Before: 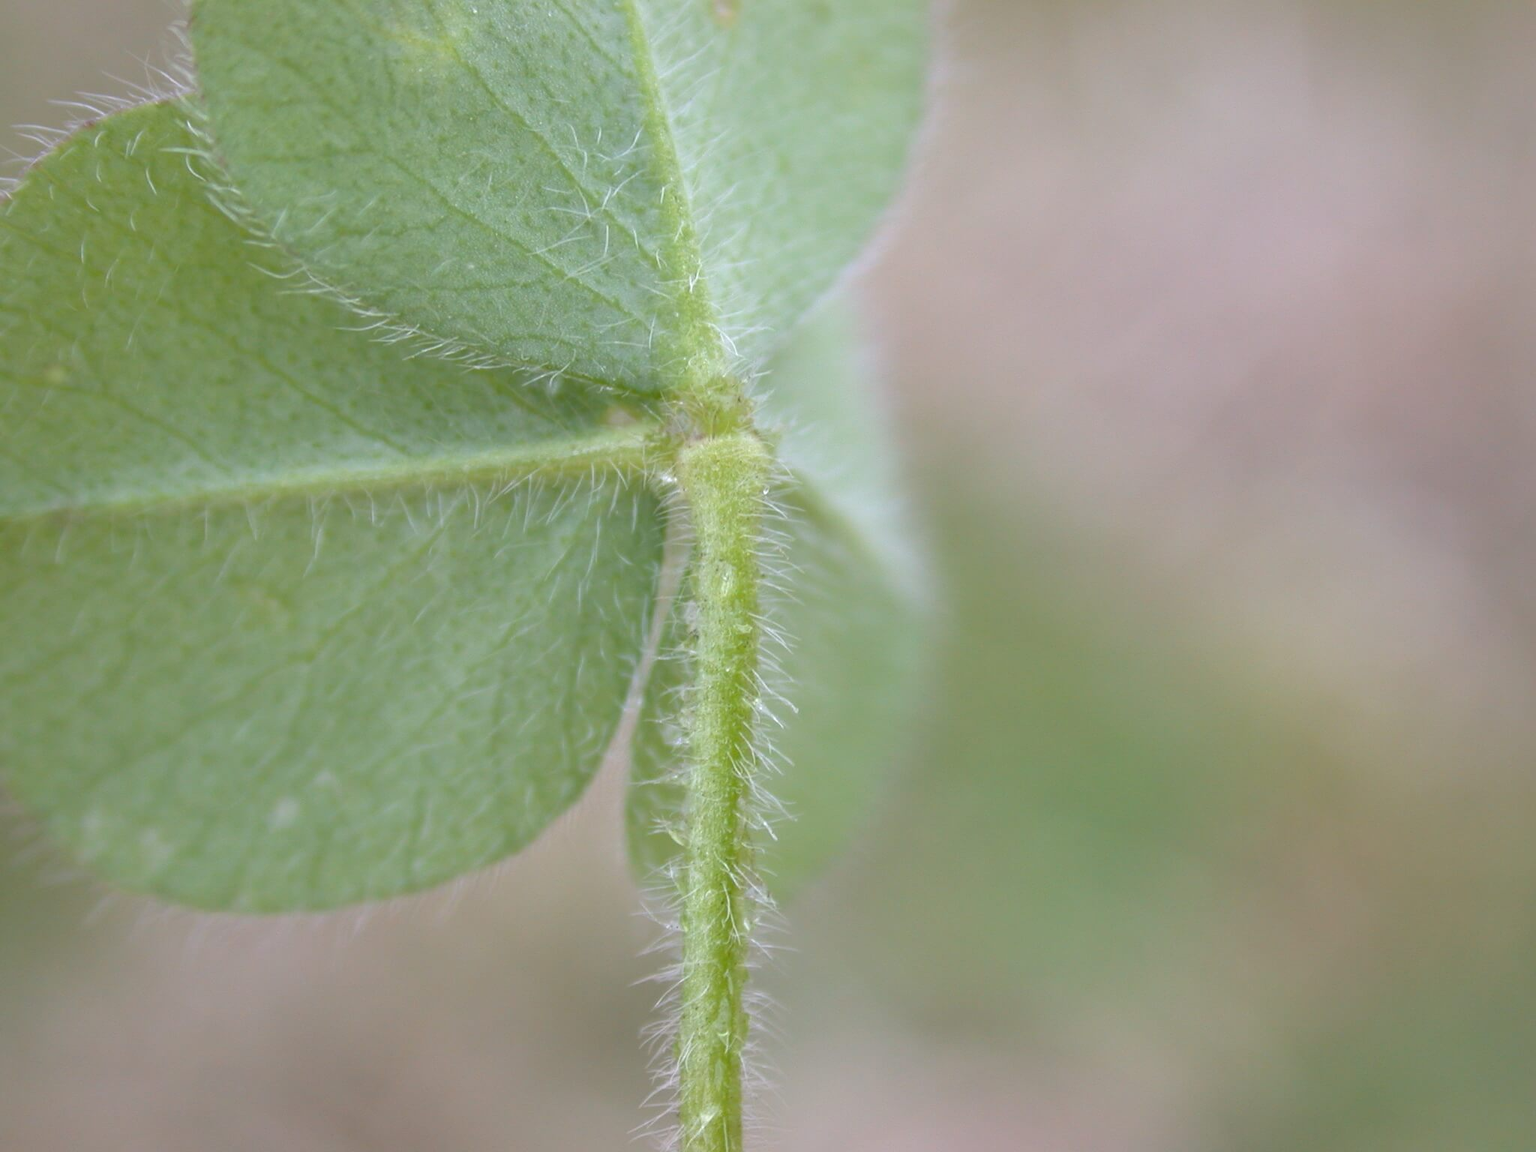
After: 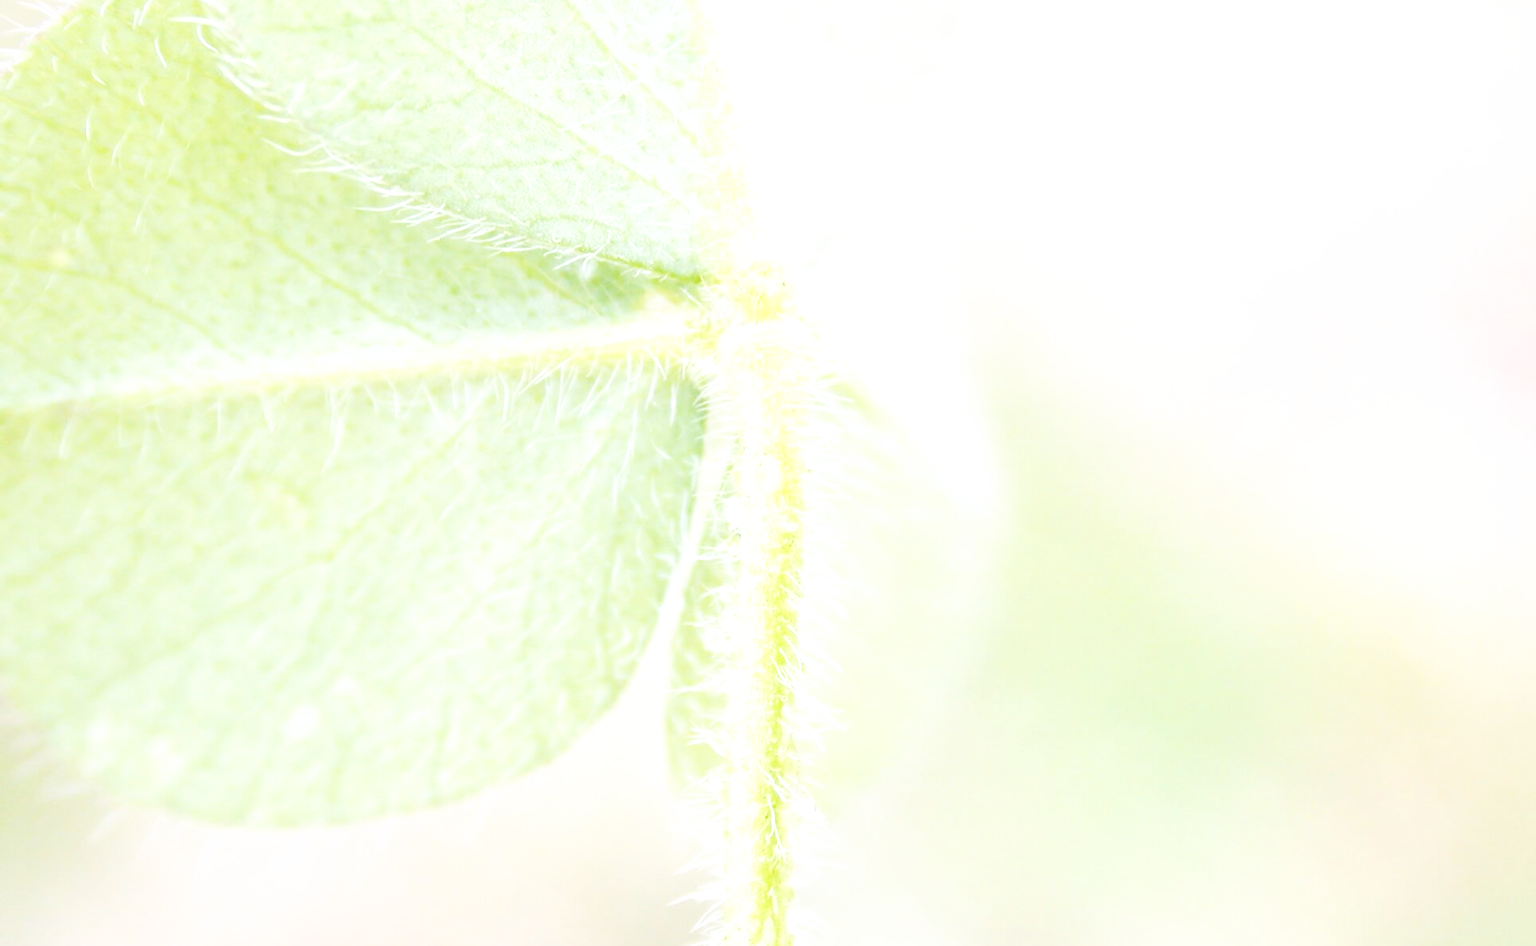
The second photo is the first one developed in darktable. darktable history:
exposure: black level correction 0, exposure 1.472 EV, compensate highlight preservation false
base curve: curves: ch0 [(0, 0) (0.008, 0.007) (0.022, 0.029) (0.048, 0.089) (0.092, 0.197) (0.191, 0.399) (0.275, 0.534) (0.357, 0.65) (0.477, 0.78) (0.542, 0.833) (0.799, 0.973) (1, 1)], preserve colors none
crop and rotate: angle 0.036°, top 11.53%, right 5.666%, bottom 10.938%
